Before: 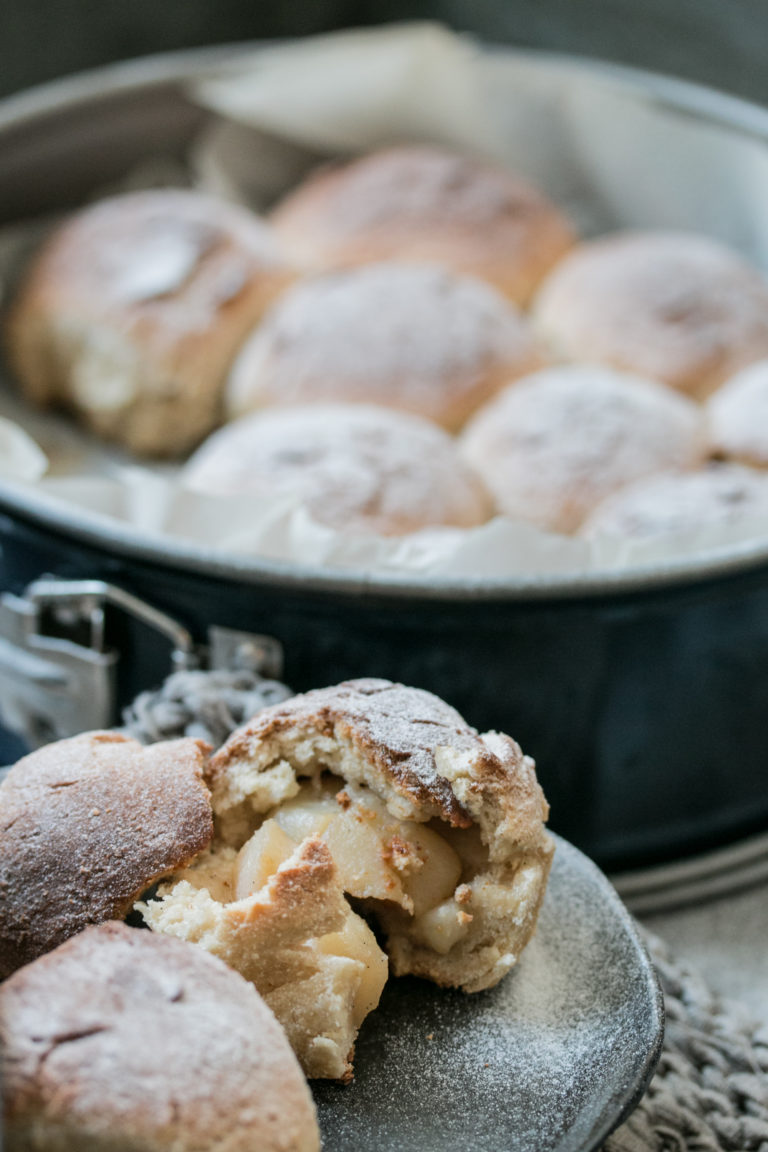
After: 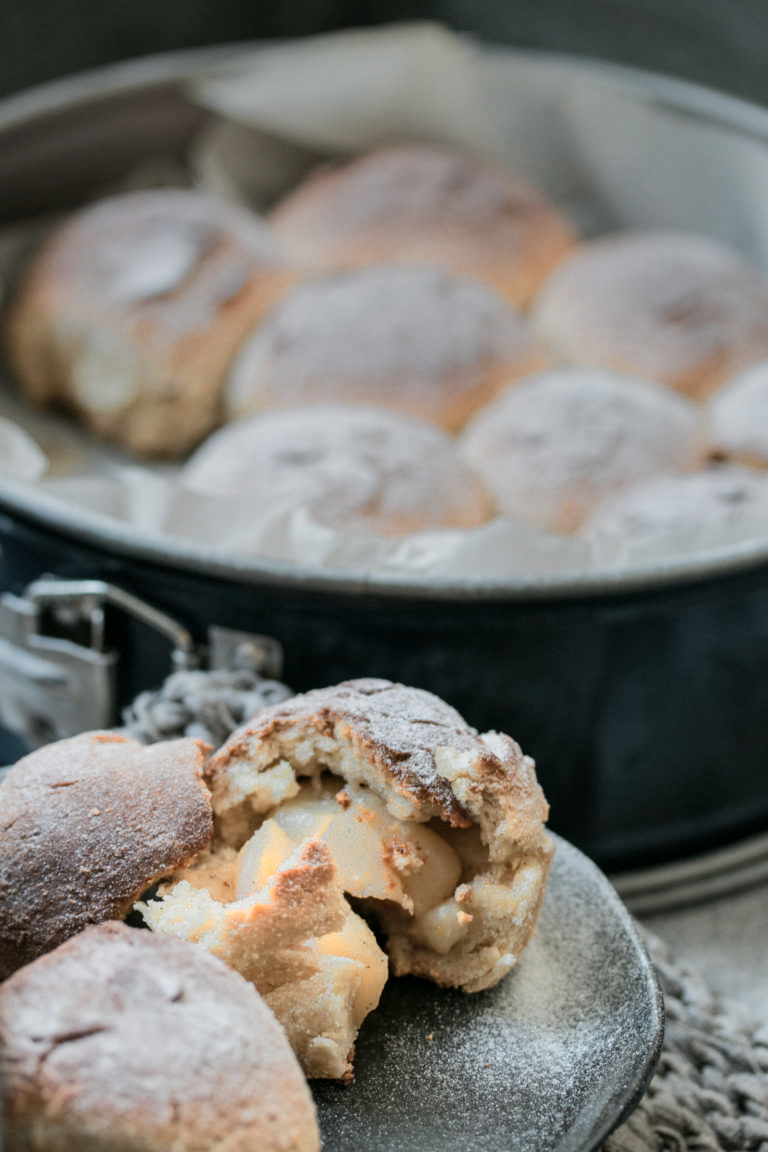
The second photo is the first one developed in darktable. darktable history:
color zones: curves: ch0 [(0.018, 0.548) (0.224, 0.64) (0.425, 0.447) (0.675, 0.575) (0.732, 0.579)]; ch1 [(0.066, 0.487) (0.25, 0.5) (0.404, 0.43) (0.75, 0.421) (0.956, 0.421)]; ch2 [(0.044, 0.561) (0.215, 0.465) (0.399, 0.544) (0.465, 0.548) (0.614, 0.447) (0.724, 0.43) (0.882, 0.623) (0.956, 0.632)]
graduated density: on, module defaults
